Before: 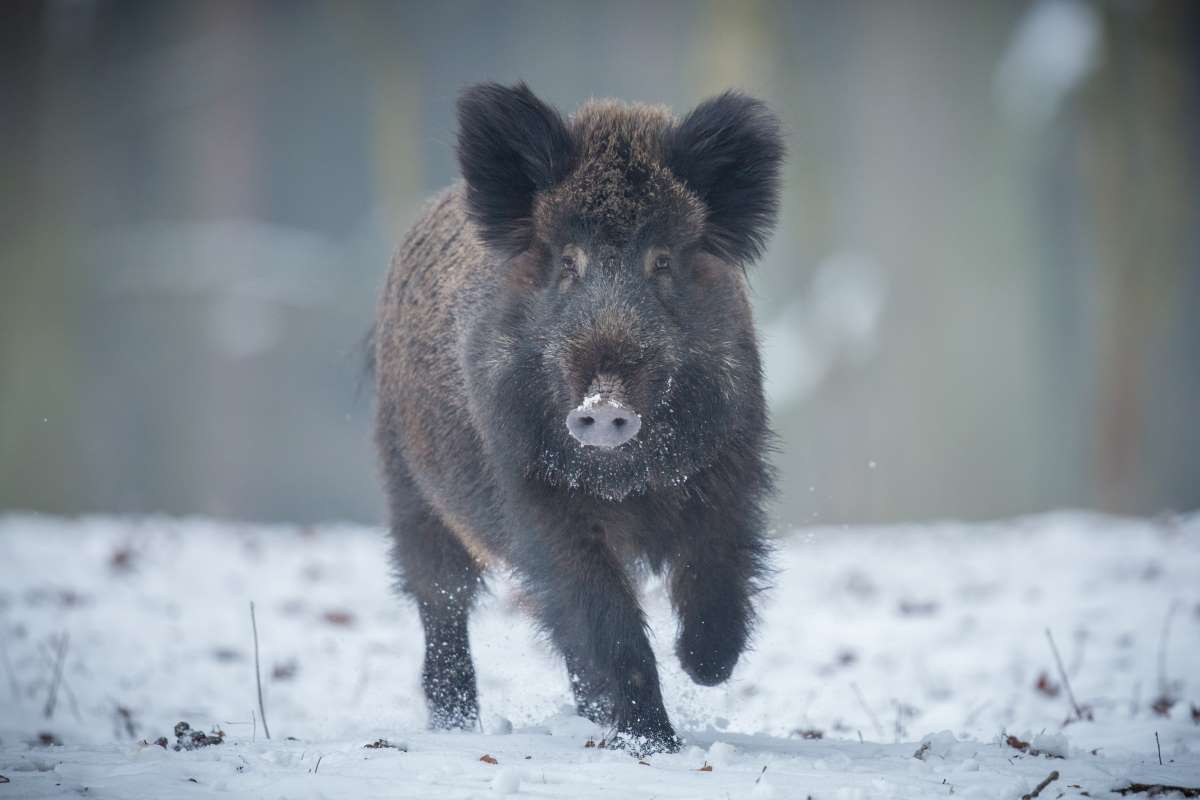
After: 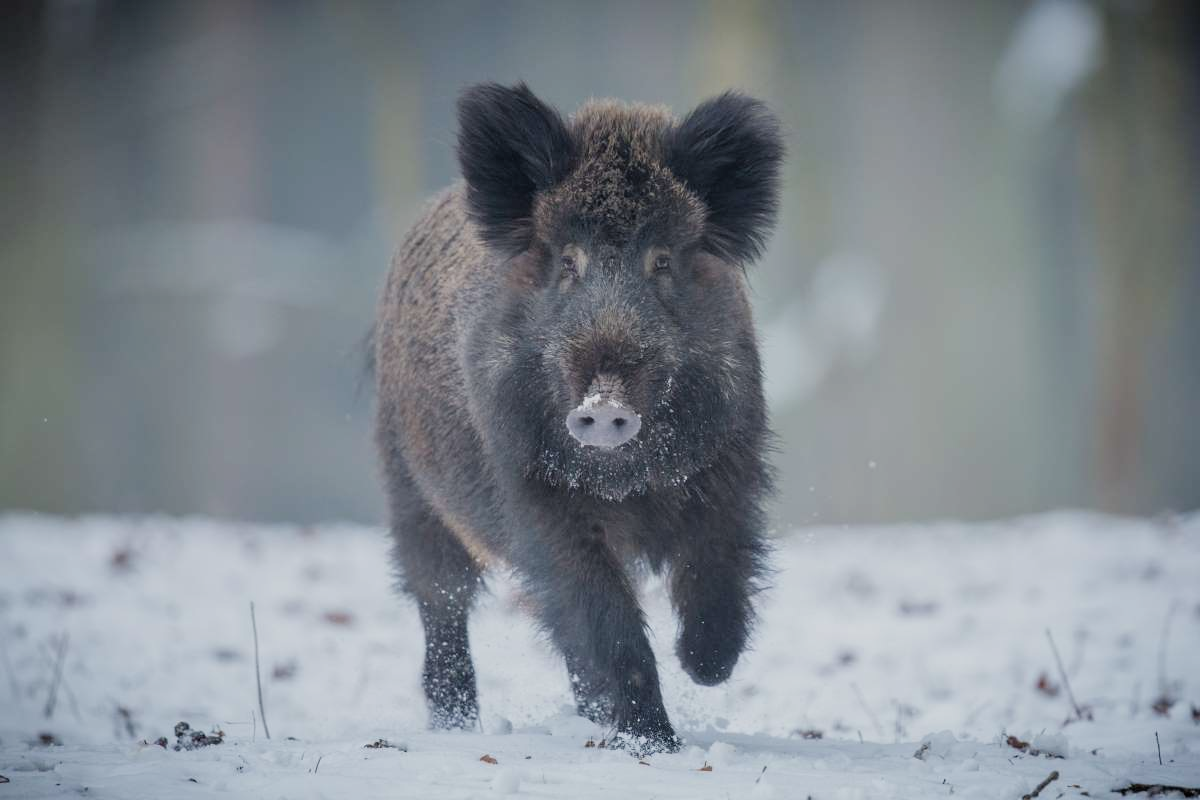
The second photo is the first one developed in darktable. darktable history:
filmic rgb: black relative exposure -7.98 EV, white relative exposure 3.78 EV, hardness 4.35
